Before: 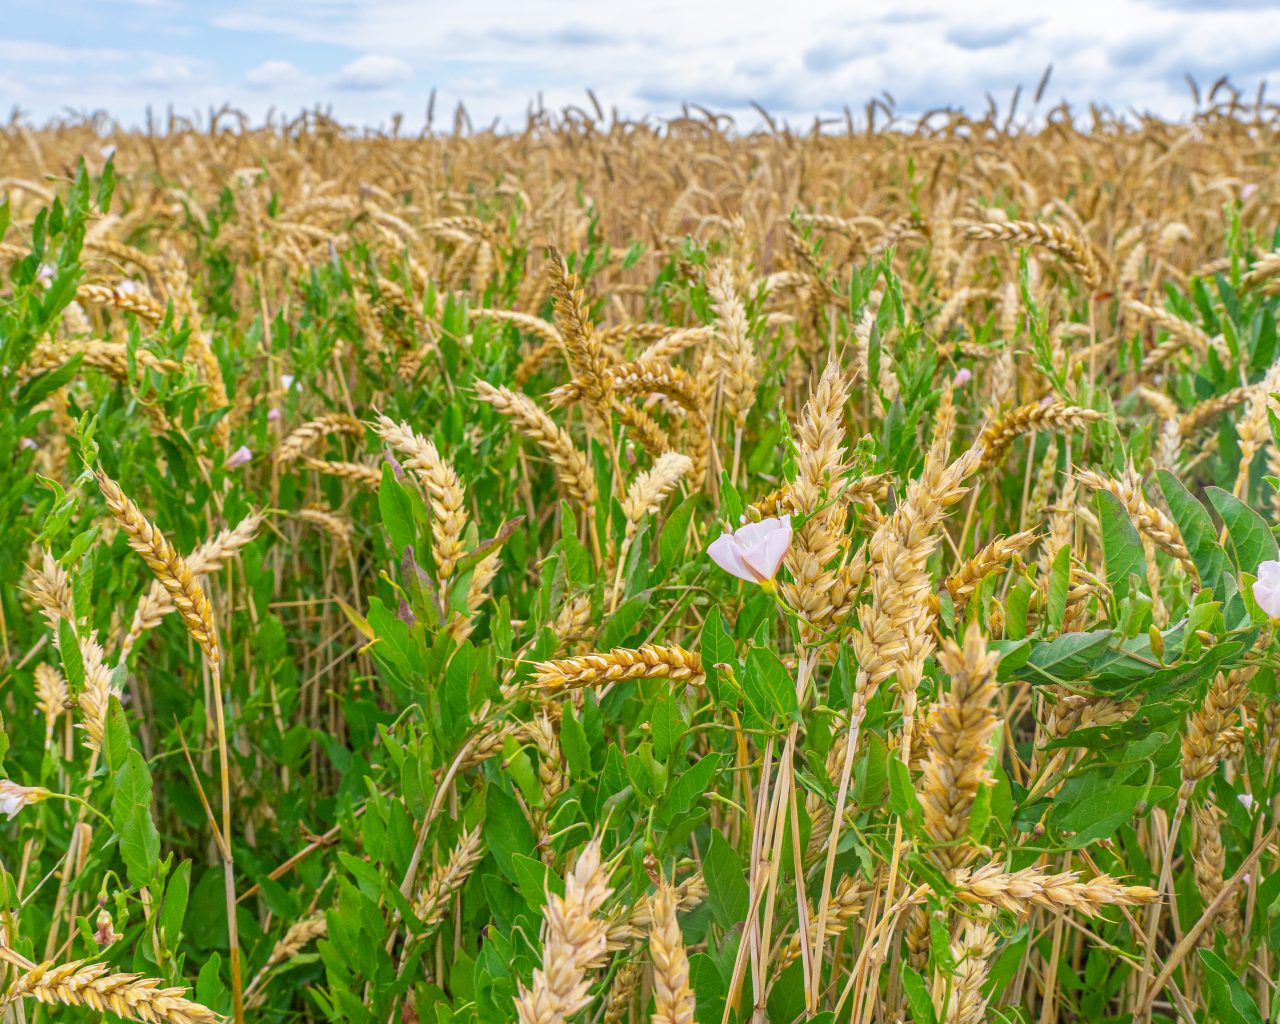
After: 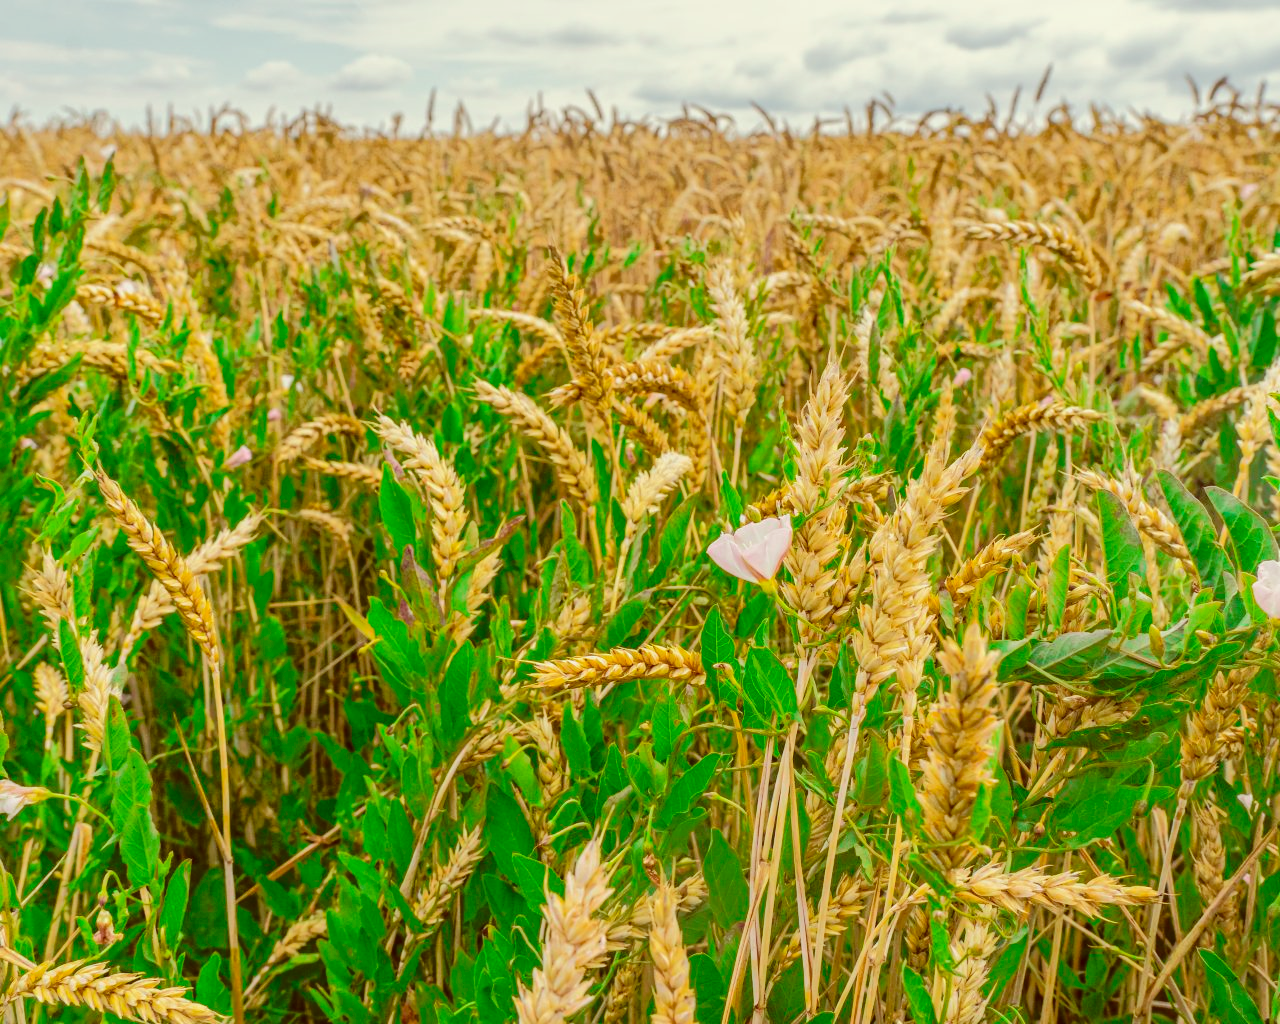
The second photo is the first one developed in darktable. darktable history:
tone curve: curves: ch0 [(0, 0.032) (0.094, 0.08) (0.265, 0.208) (0.41, 0.417) (0.498, 0.496) (0.638, 0.673) (0.845, 0.828) (0.994, 0.964)]; ch1 [(0, 0) (0.161, 0.092) (0.37, 0.302) (0.417, 0.434) (0.492, 0.502) (0.576, 0.589) (0.644, 0.638) (0.725, 0.765) (1, 1)]; ch2 [(0, 0) (0.352, 0.403) (0.45, 0.469) (0.521, 0.515) (0.55, 0.528) (0.589, 0.576) (1, 1)], color space Lab, independent channels, preserve colors none
color correction: highlights a* -6.26, highlights b* 9.16, shadows a* 10.33, shadows b* 24.02
